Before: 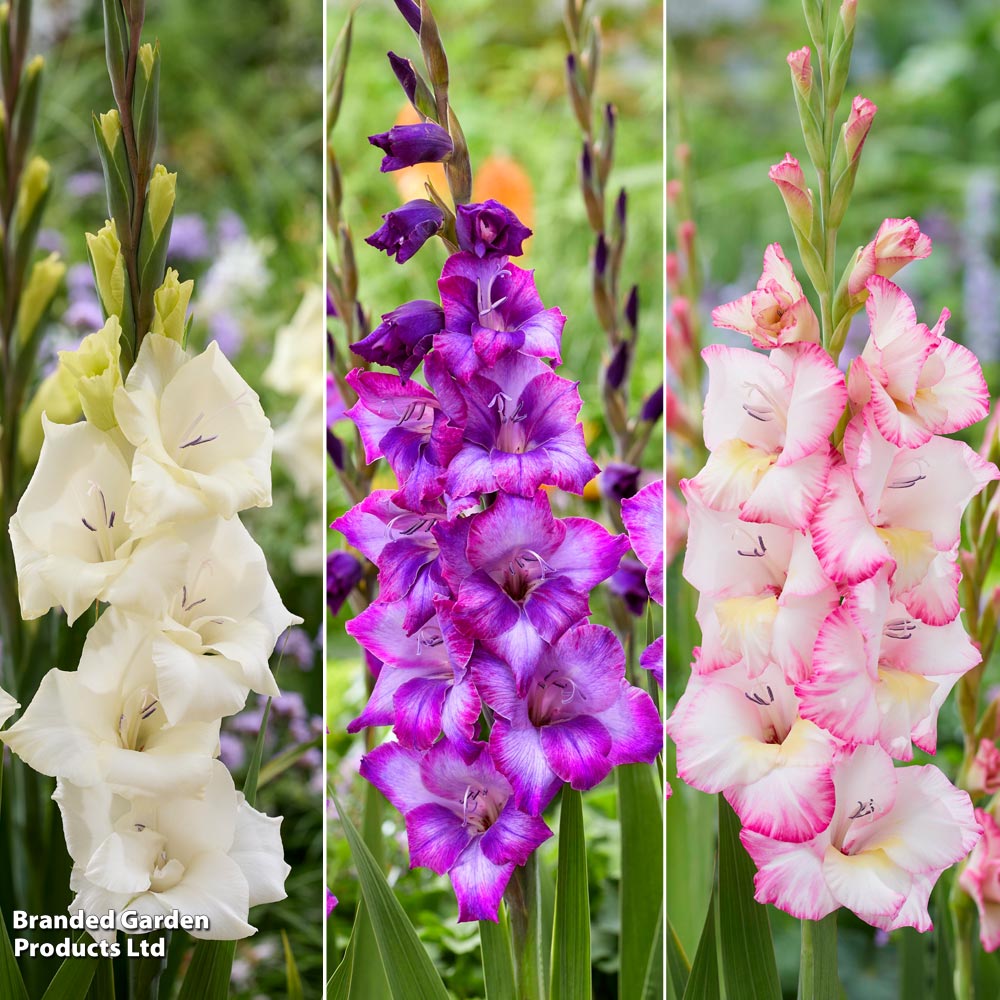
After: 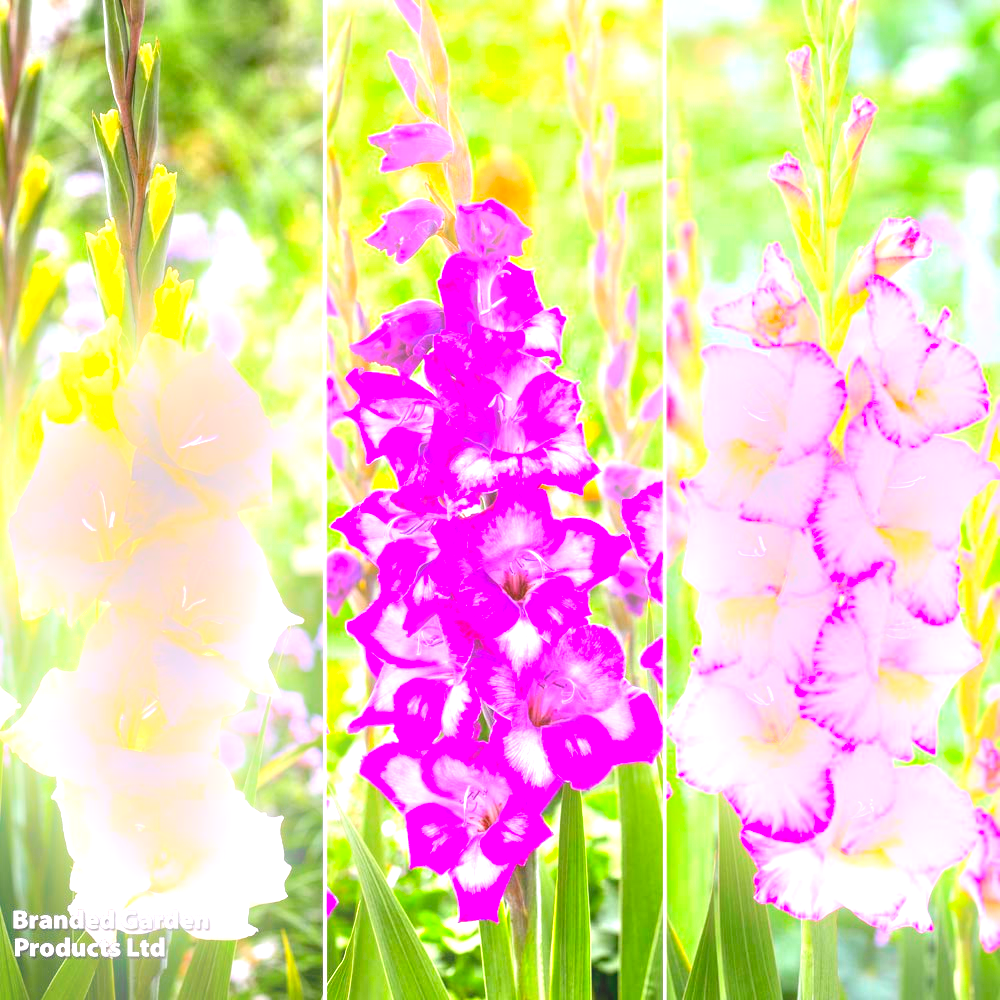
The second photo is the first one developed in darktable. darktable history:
bloom: size 13.65%, threshold 98.39%, strength 4.82%
white balance: red 1.05, blue 1.072
vibrance: vibrance 78%
exposure: black level correction 0.001, exposure 1.822 EV, compensate exposure bias true, compensate highlight preservation false
local contrast: on, module defaults
